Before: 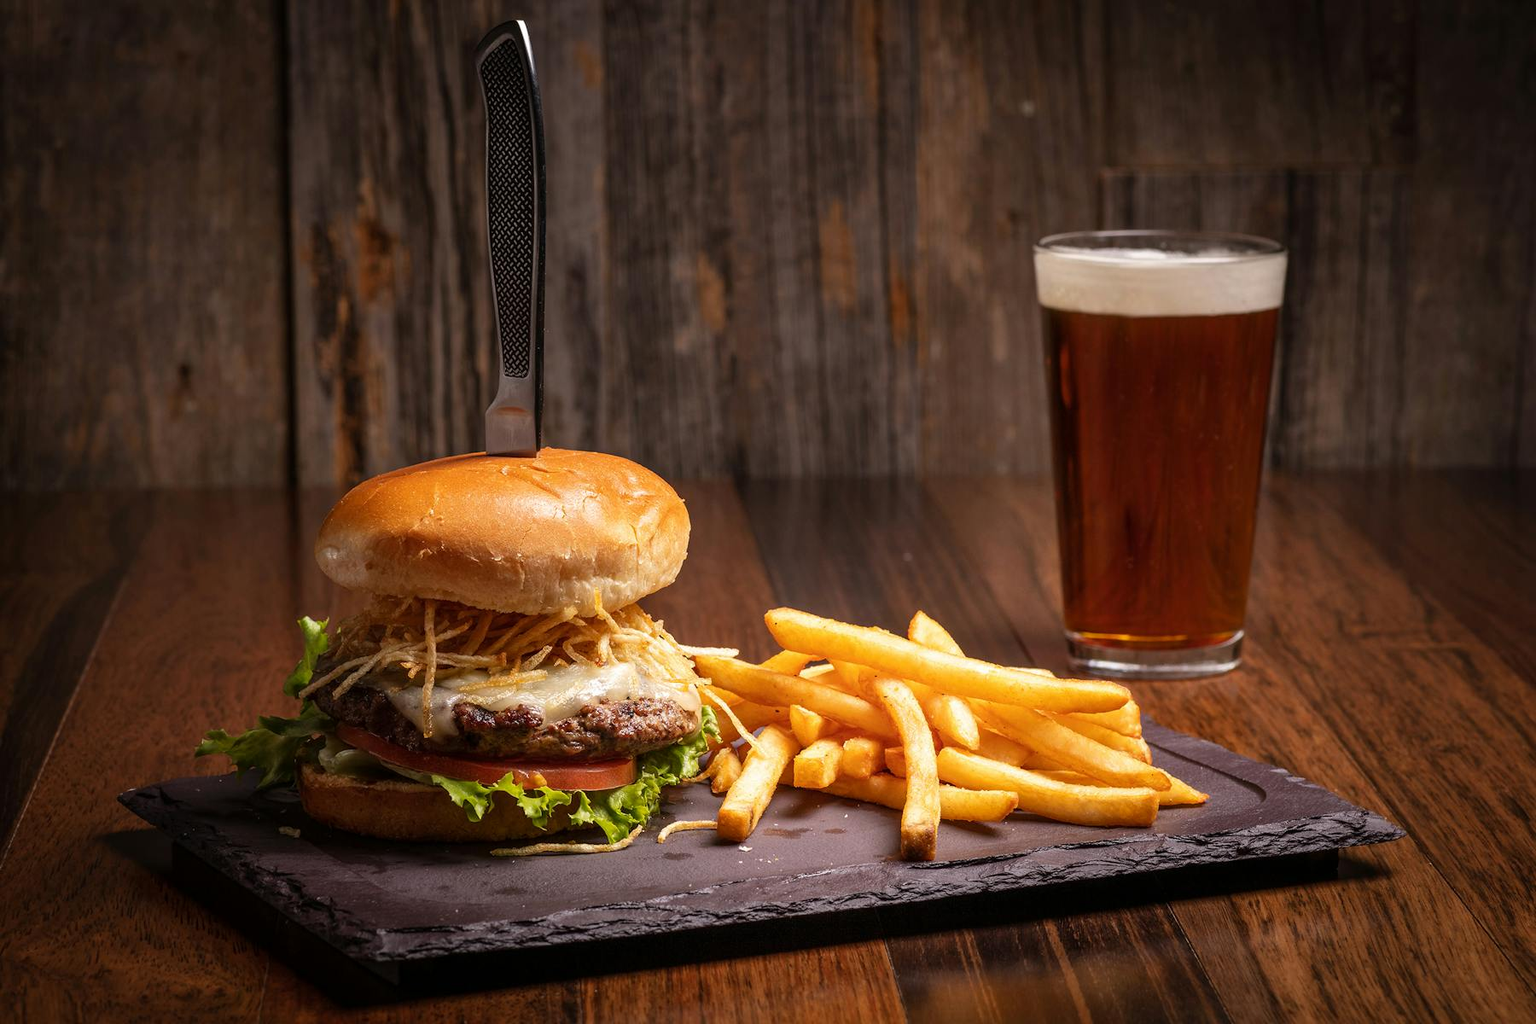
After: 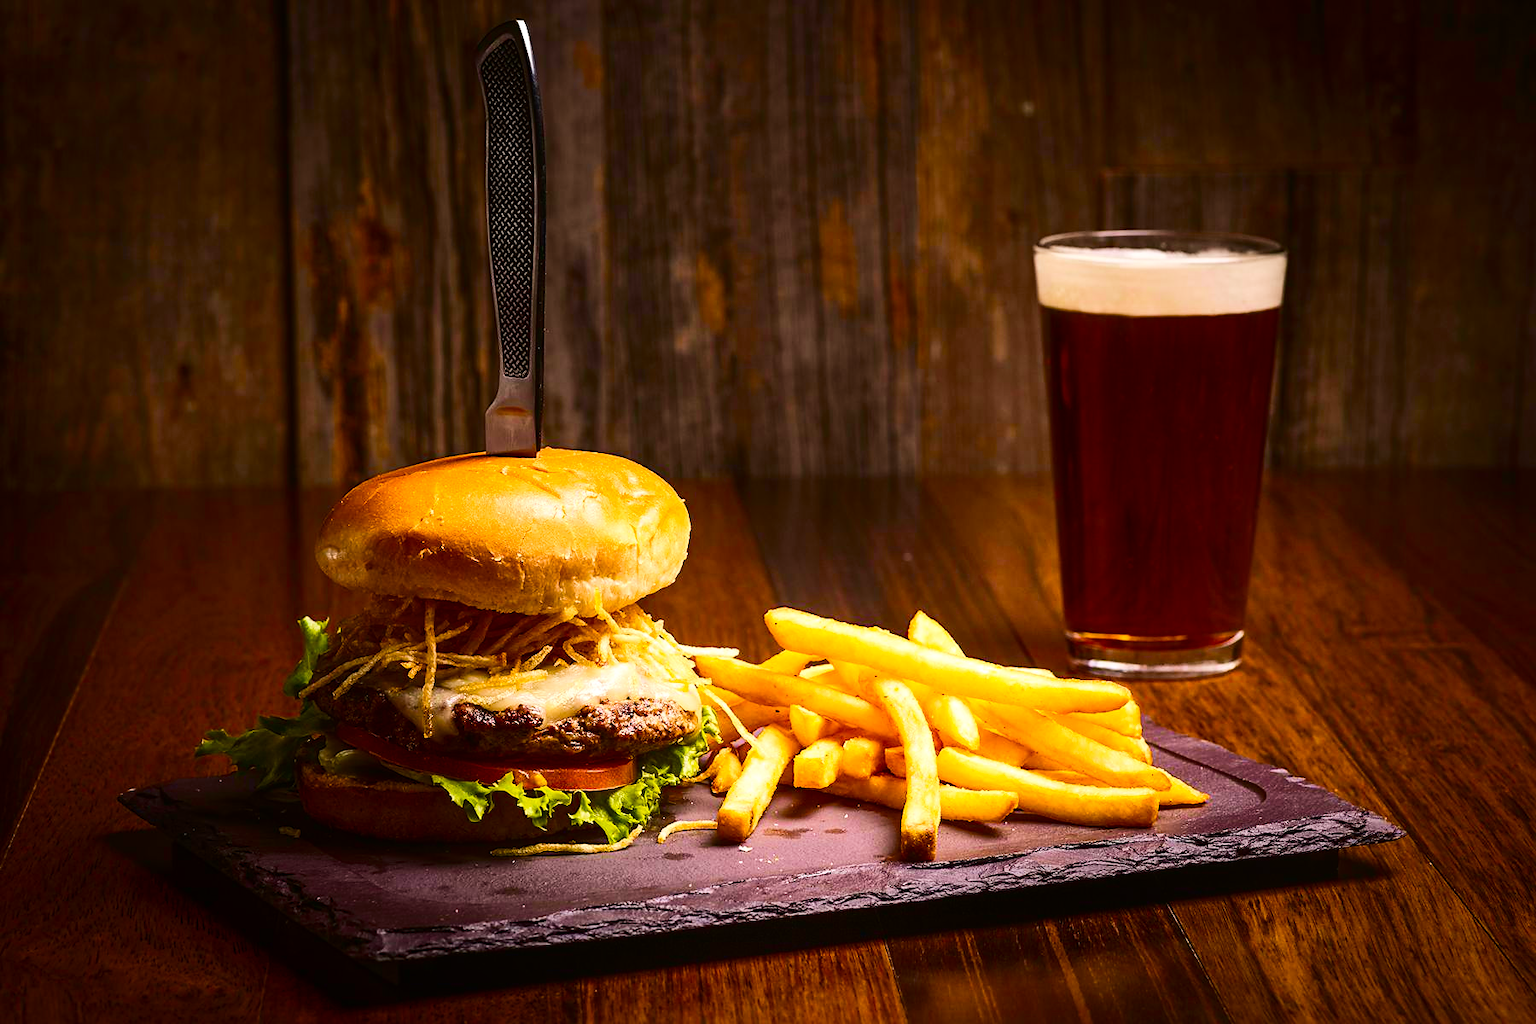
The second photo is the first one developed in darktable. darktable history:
contrast brightness saturation: contrast 0.283
velvia: on, module defaults
sharpen: radius 1.91, amount 0.401, threshold 1.31
contrast equalizer: y [[0.6 ×6], [0.55 ×6], [0 ×6], [0 ×6], [0 ×6]], mix -0.303
color balance rgb: power › hue 62.45°, highlights gain › luminance 17.261%, perceptual saturation grading › global saturation 40.068%, perceptual saturation grading › highlights -25.718%, perceptual saturation grading › mid-tones 35.21%, perceptual saturation grading › shadows 34.781%, perceptual brilliance grading › mid-tones 9.528%, perceptual brilliance grading › shadows 15.493%, global vibrance 20%
